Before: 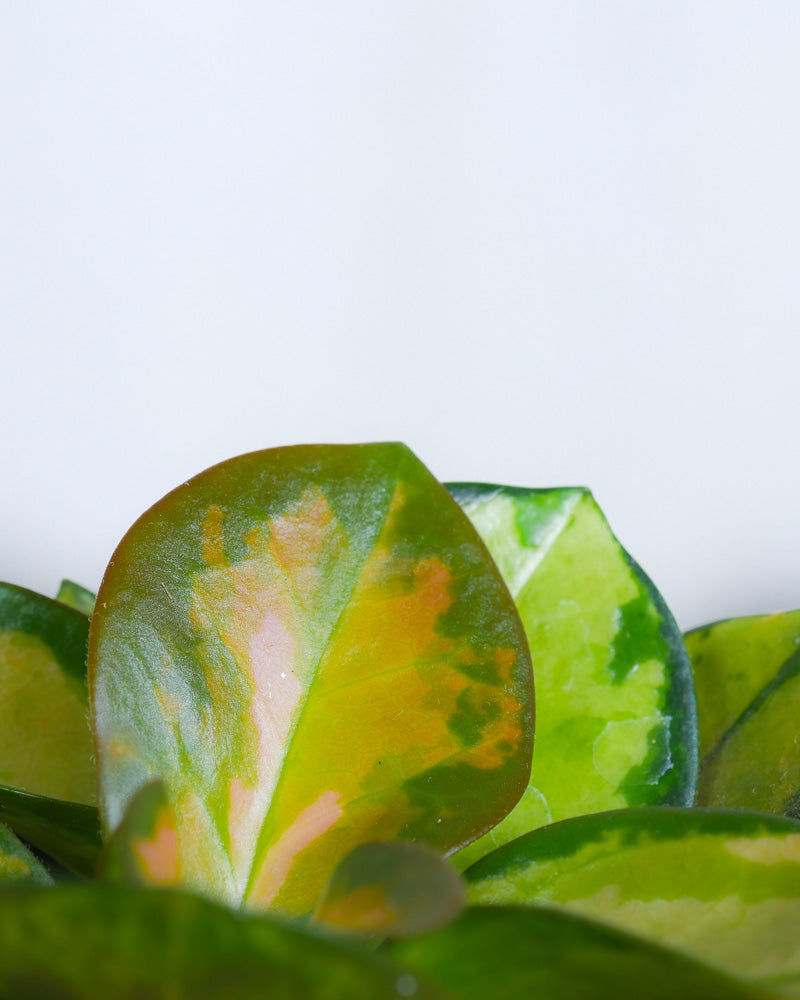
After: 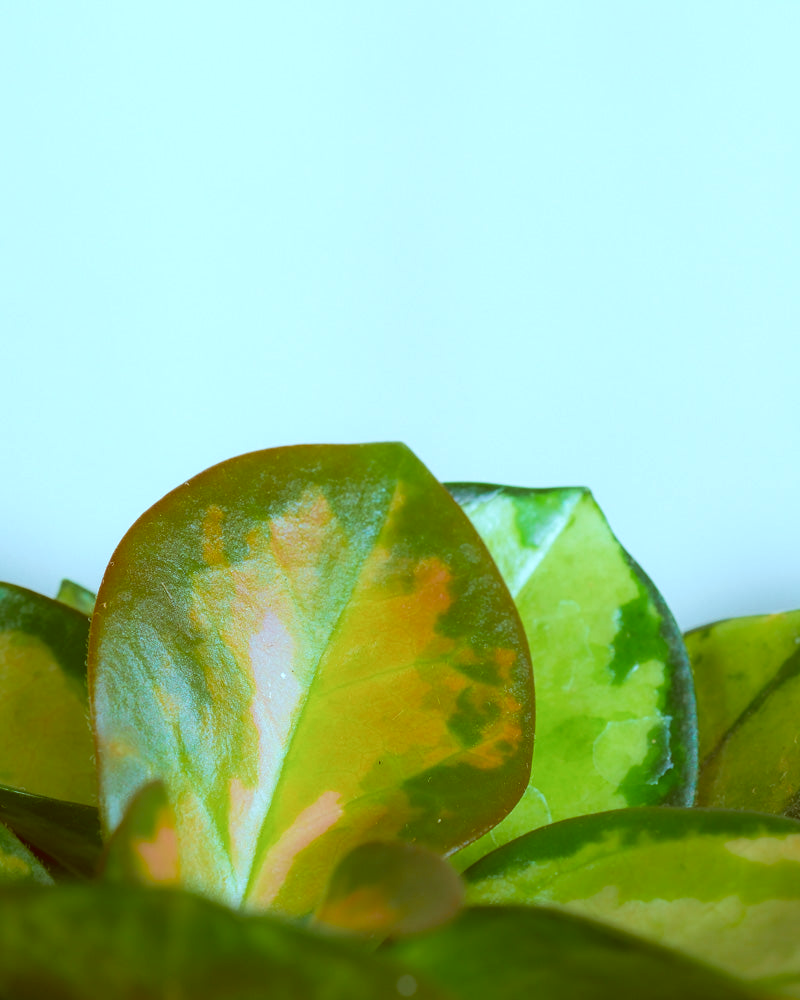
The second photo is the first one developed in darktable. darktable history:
exposure: exposure 0.081 EV, compensate highlight preservation false
velvia: on, module defaults
color correction: highlights a* -14.62, highlights b* -16.22, shadows a* 10.12, shadows b* 29.4
